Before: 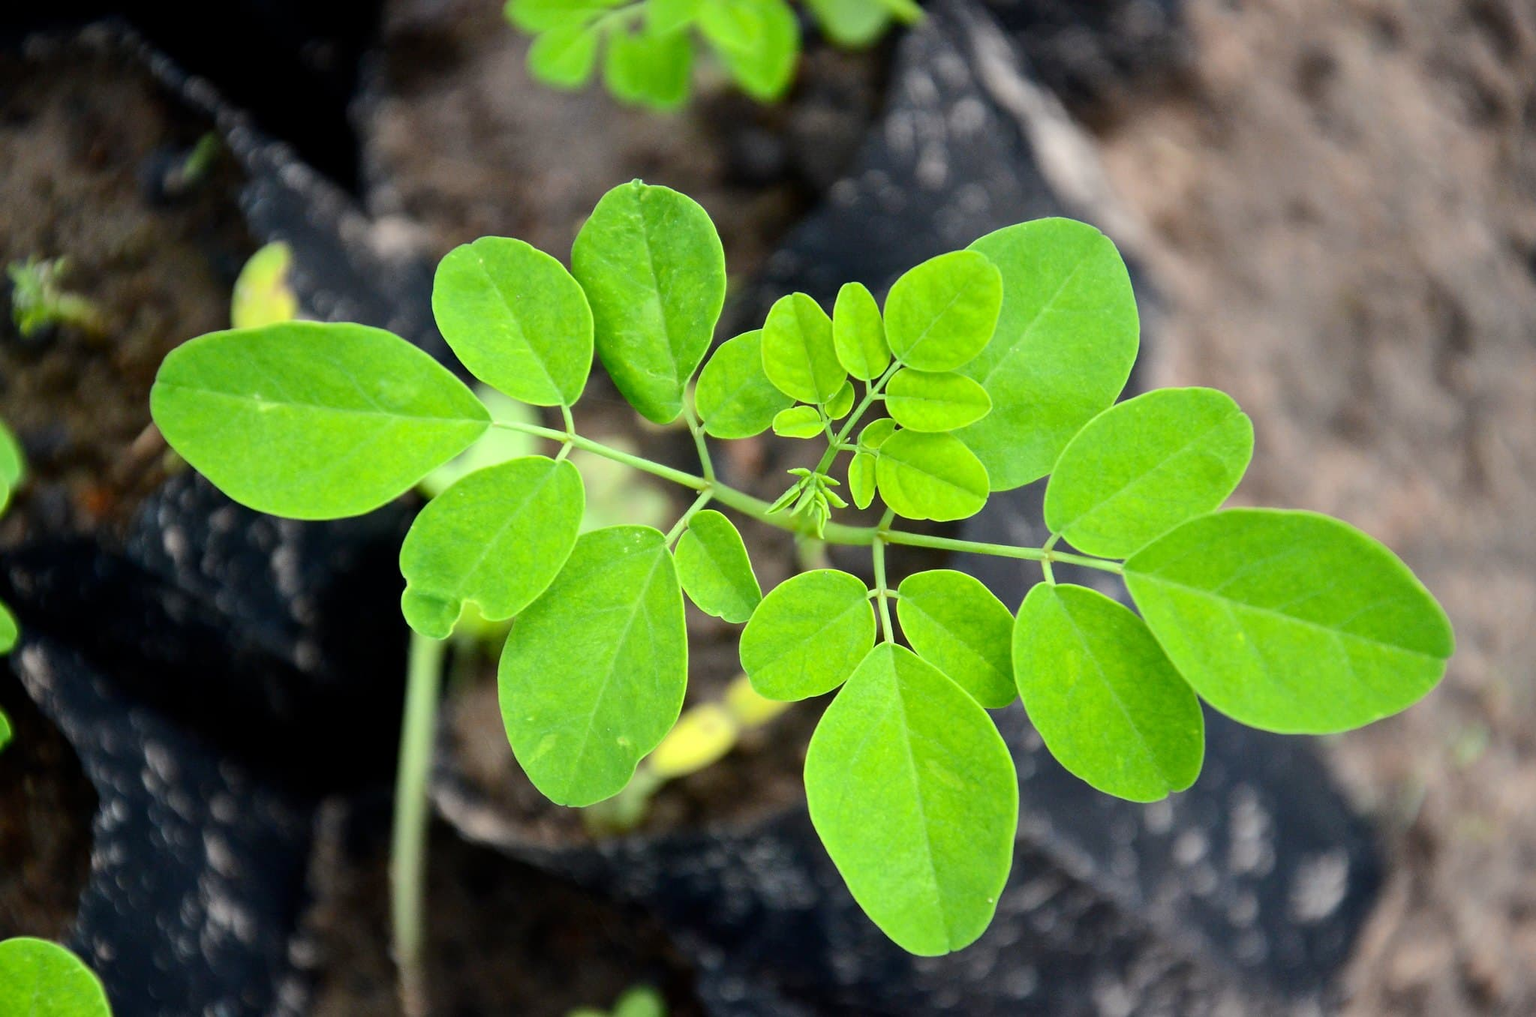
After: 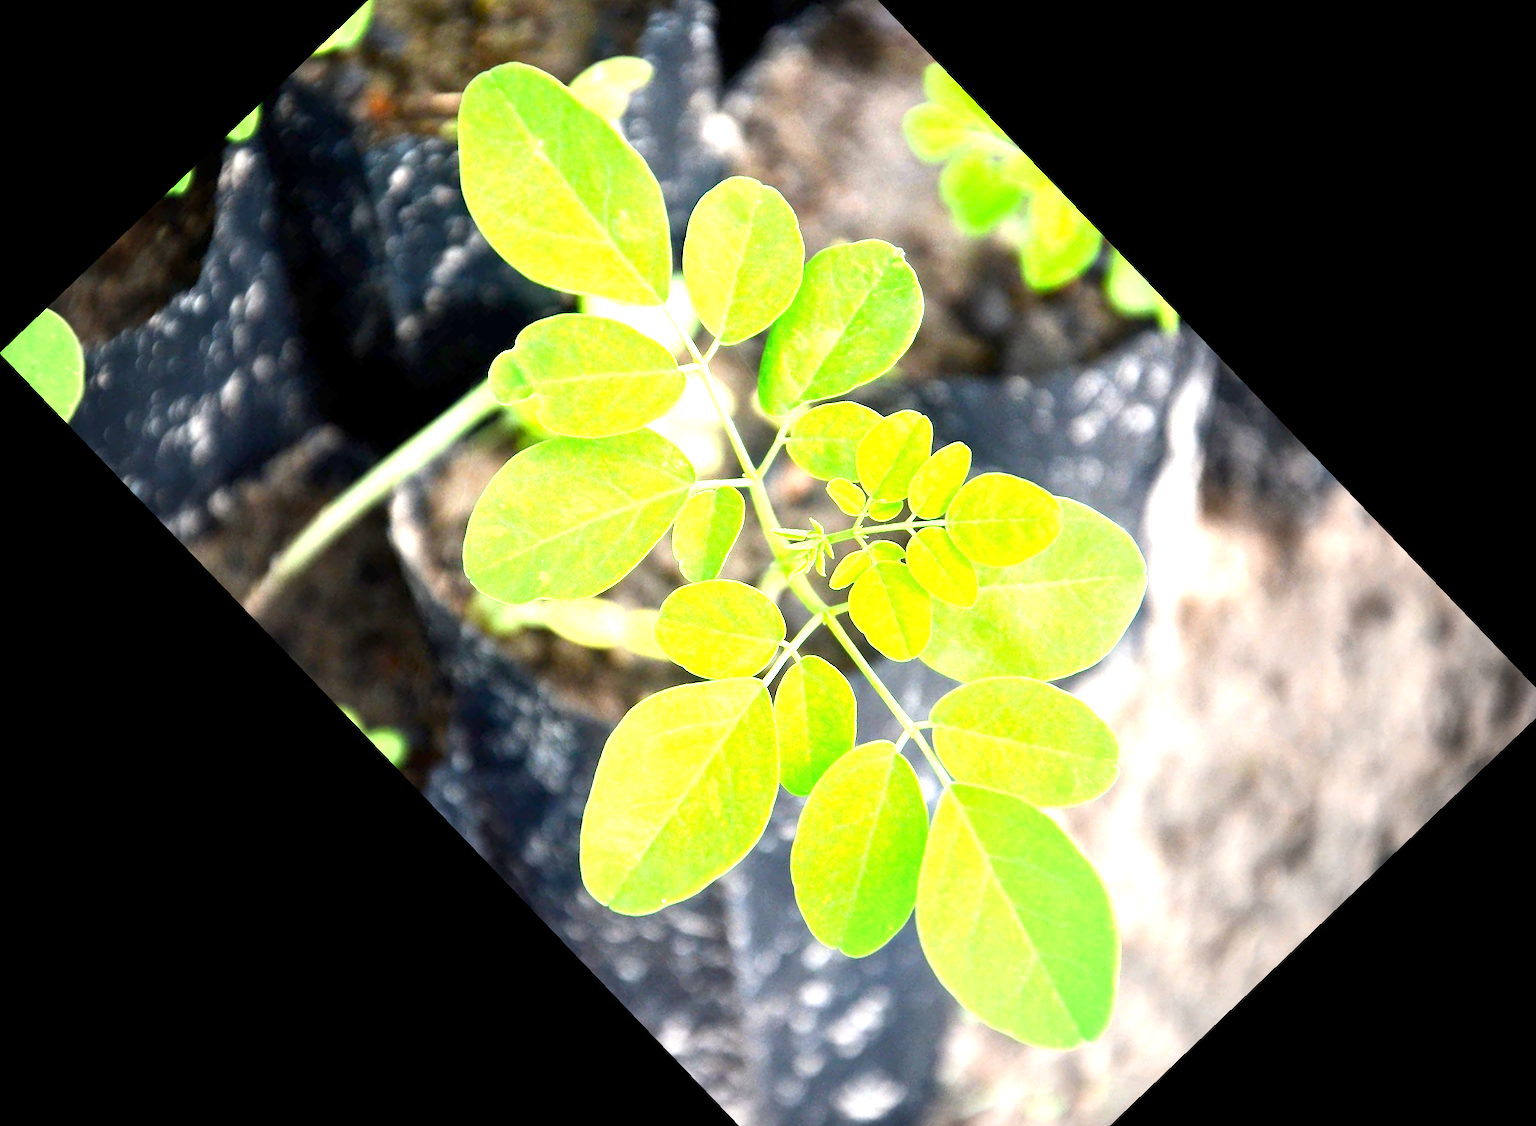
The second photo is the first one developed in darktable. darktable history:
crop and rotate: angle -46.26°, top 16.234%, right 0.912%, bottom 11.704%
vignetting: fall-off start 72.14%, fall-off radius 108.07%, brightness -0.713, saturation -0.488, center (-0.054, -0.359), width/height ratio 0.729
exposure: exposure 2.04 EV, compensate highlight preservation false
